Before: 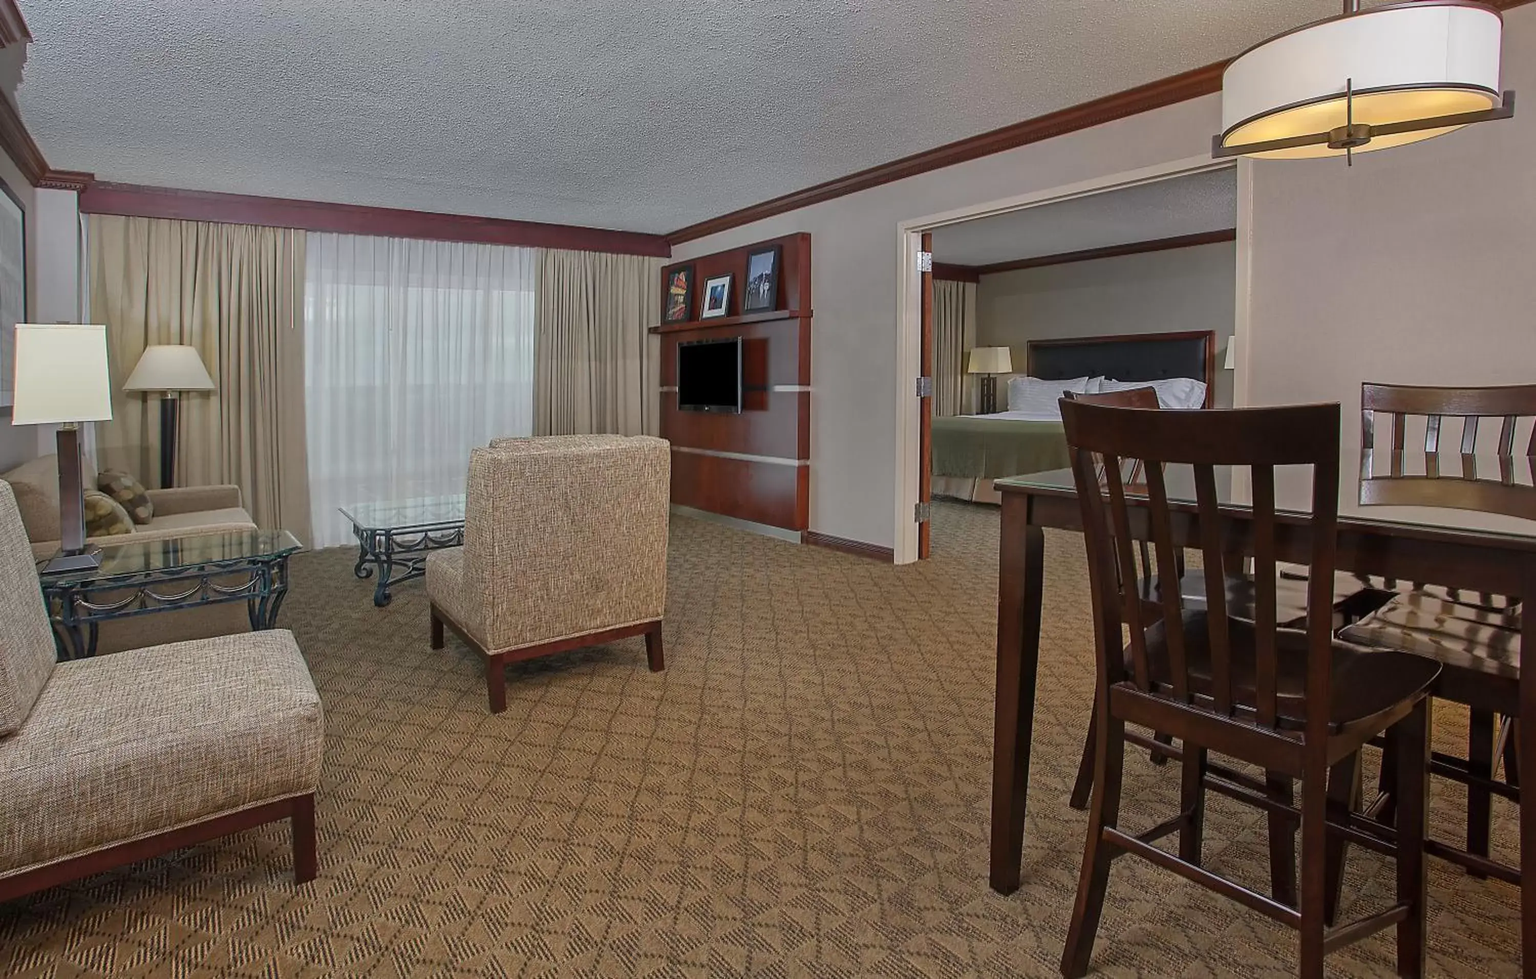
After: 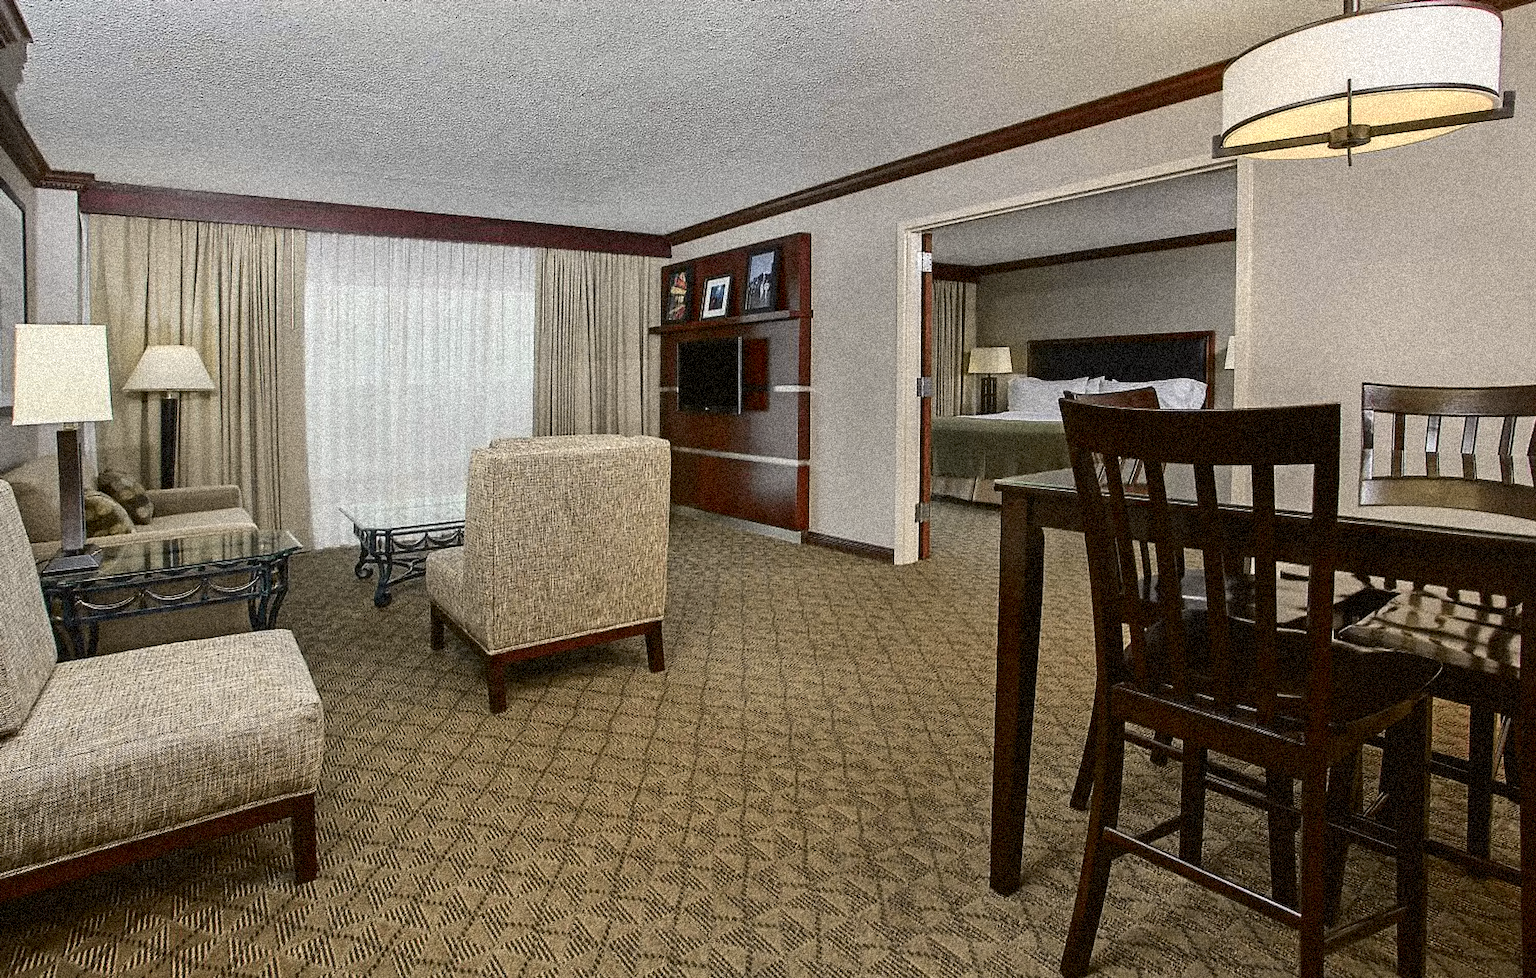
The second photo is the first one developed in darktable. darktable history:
grain: coarseness 3.75 ISO, strength 100%, mid-tones bias 0%
contrast brightness saturation: contrast 0.25, saturation -0.31
tone curve: curves: ch0 [(0, 0.021) (0.049, 0.044) (0.152, 0.14) (0.328, 0.377) (0.473, 0.543) (0.641, 0.705) (0.85, 0.894) (1, 0.969)]; ch1 [(0, 0) (0.302, 0.331) (0.427, 0.433) (0.472, 0.47) (0.502, 0.503) (0.527, 0.524) (0.564, 0.591) (0.602, 0.632) (0.677, 0.701) (0.859, 0.885) (1, 1)]; ch2 [(0, 0) (0.33, 0.301) (0.447, 0.44) (0.487, 0.496) (0.502, 0.516) (0.535, 0.563) (0.565, 0.6) (0.618, 0.629) (1, 1)], color space Lab, independent channels, preserve colors none
